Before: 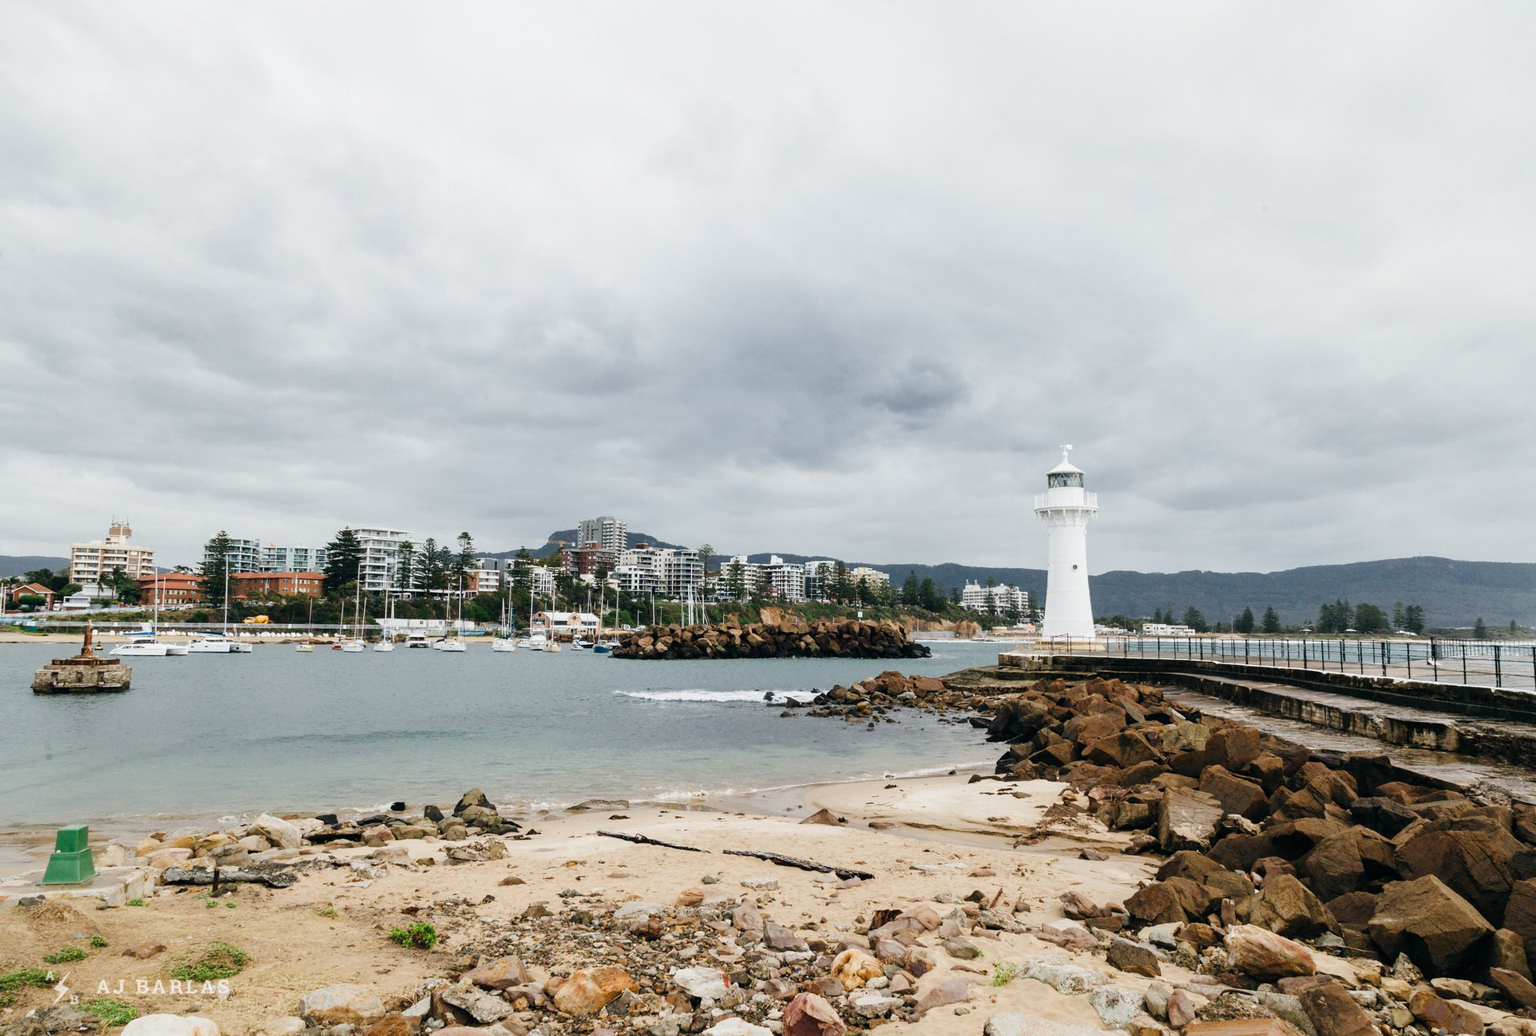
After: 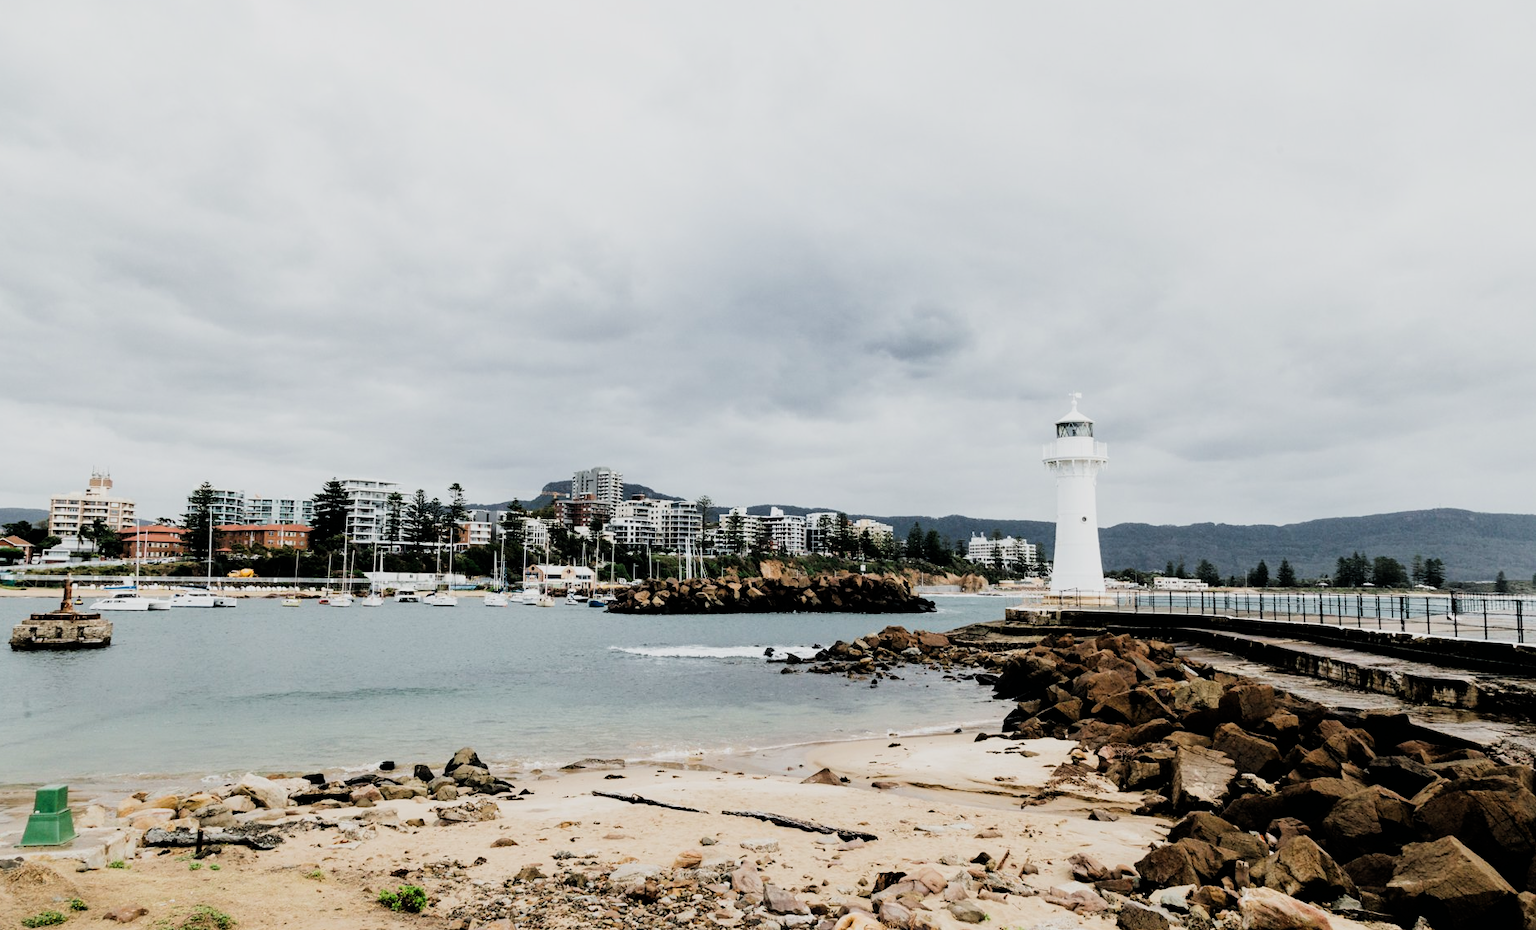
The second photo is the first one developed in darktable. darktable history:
crop: left 1.507%, top 6.147%, right 1.379%, bottom 6.637%
filmic rgb: black relative exposure -5 EV, hardness 2.88, contrast 1.4, highlights saturation mix -30%
